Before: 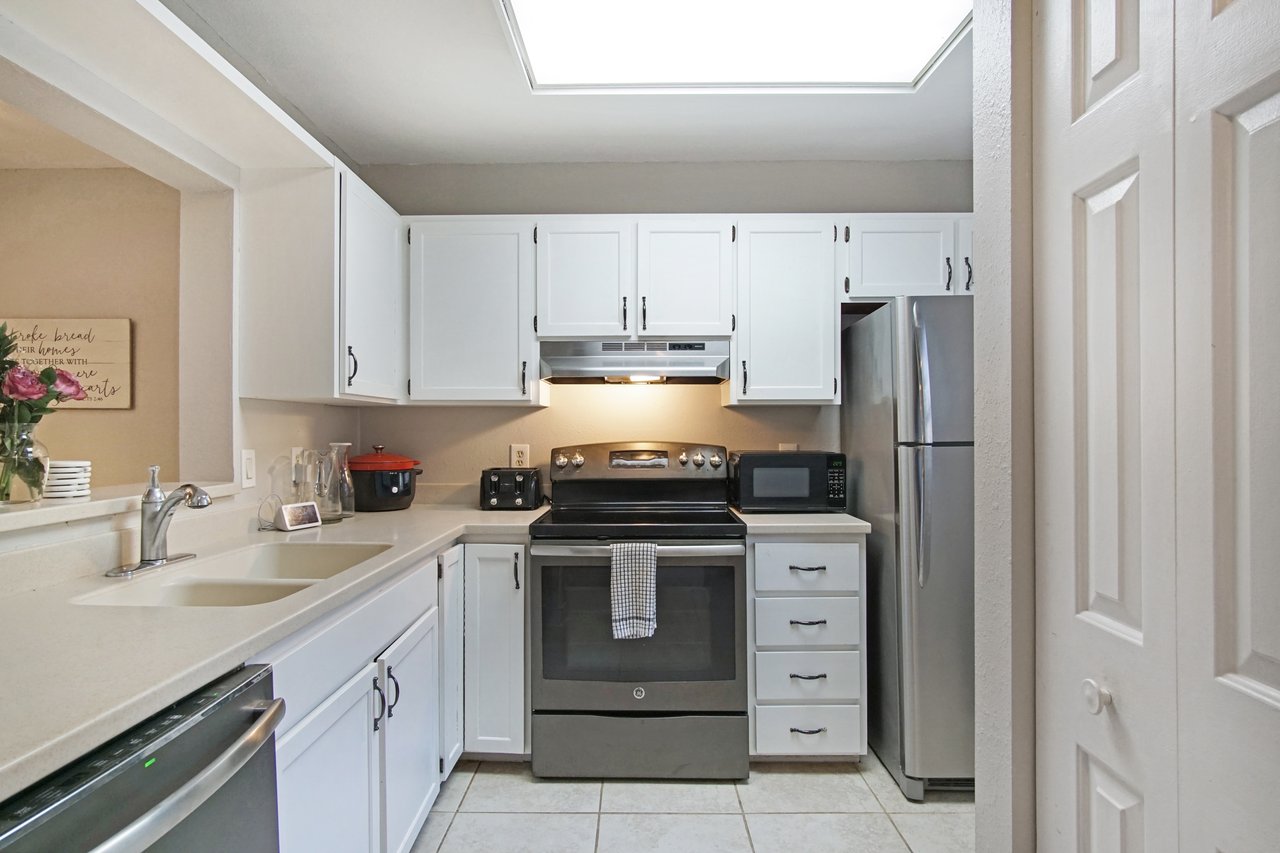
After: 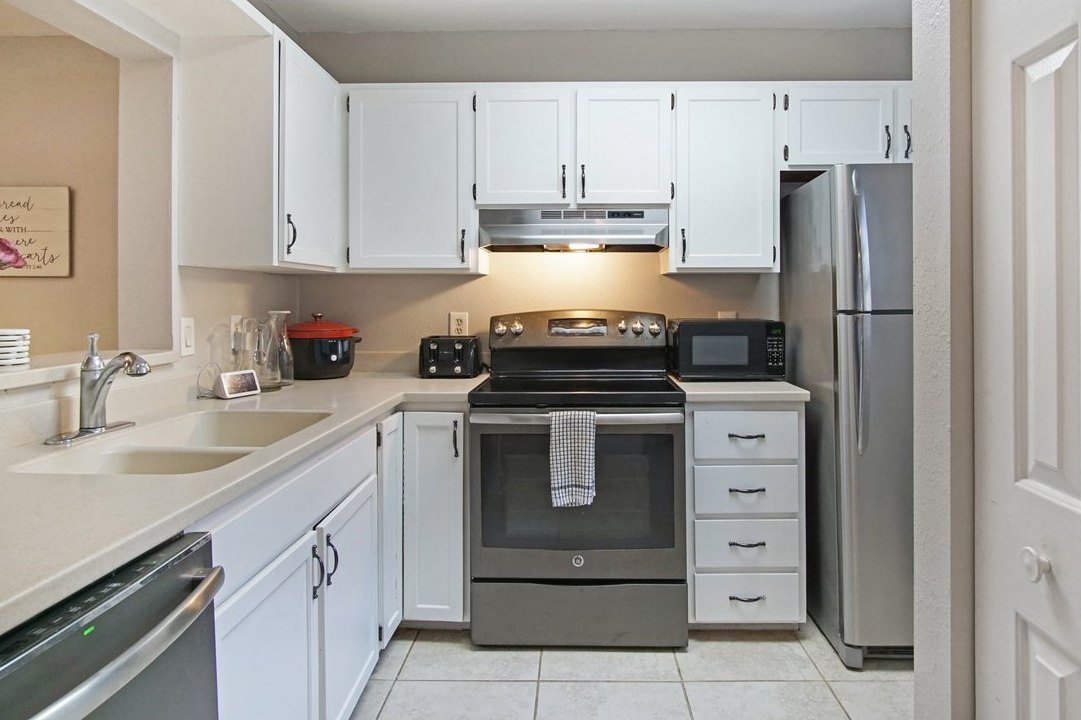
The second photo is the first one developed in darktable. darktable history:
color balance rgb: global vibrance 0.5%
tone equalizer: on, module defaults
crop and rotate: left 4.842%, top 15.51%, right 10.668%
